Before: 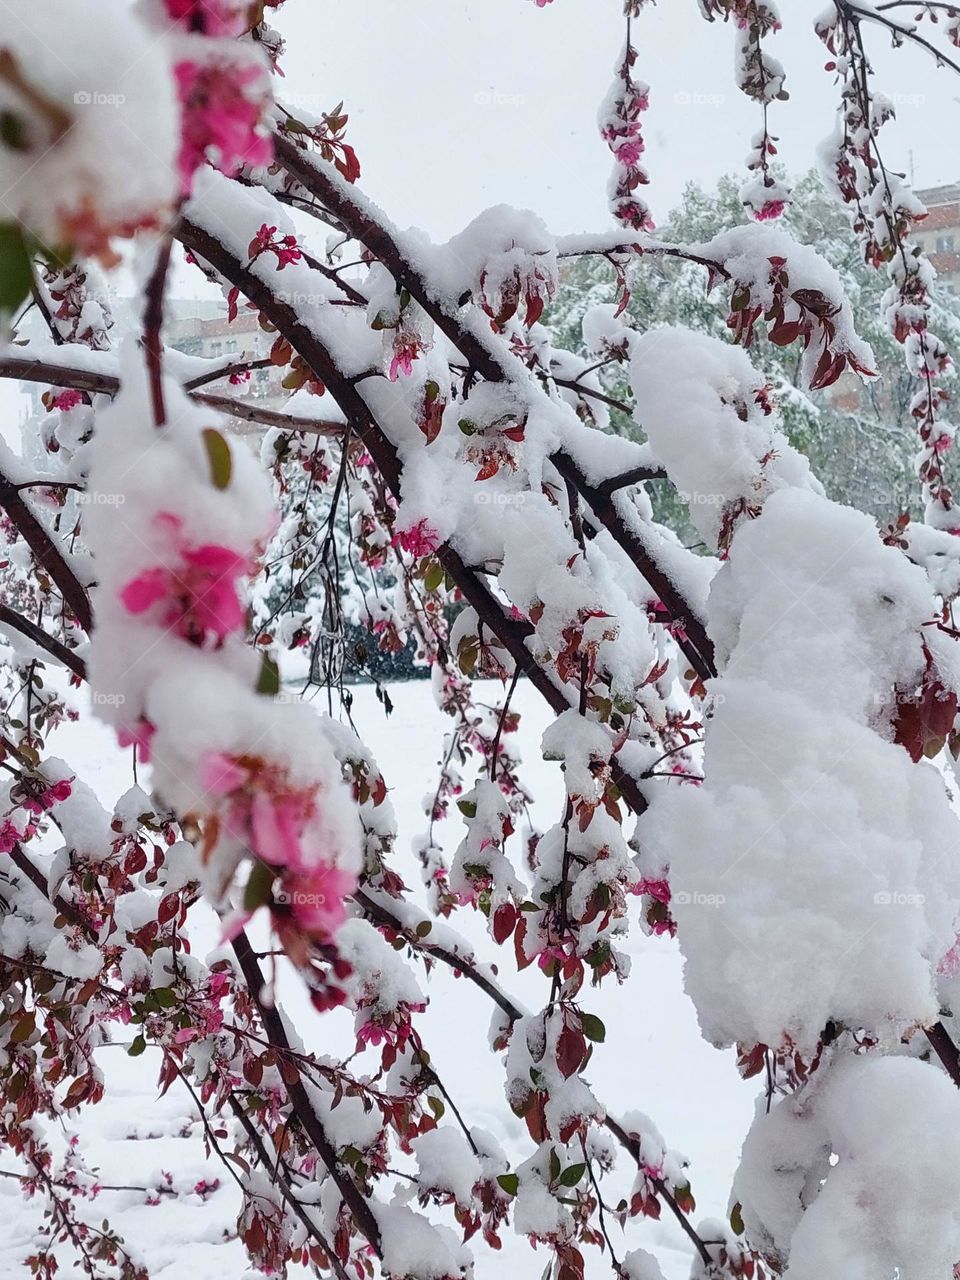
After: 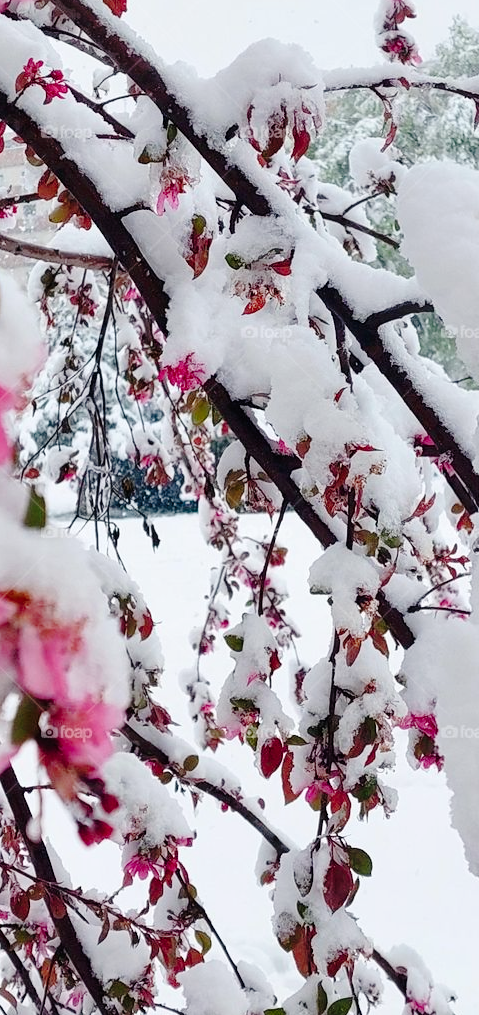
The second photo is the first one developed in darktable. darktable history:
tone curve: curves: ch0 [(0, 0) (0.003, 0.002) (0.011, 0.007) (0.025, 0.016) (0.044, 0.027) (0.069, 0.045) (0.1, 0.077) (0.136, 0.114) (0.177, 0.166) (0.224, 0.241) (0.277, 0.328) (0.335, 0.413) (0.399, 0.498) (0.468, 0.572) (0.543, 0.638) (0.623, 0.711) (0.709, 0.786) (0.801, 0.853) (0.898, 0.929) (1, 1)], preserve colors none
crop and rotate: angle 0.017°, left 24.331%, top 13.032%, right 25.737%, bottom 7.649%
